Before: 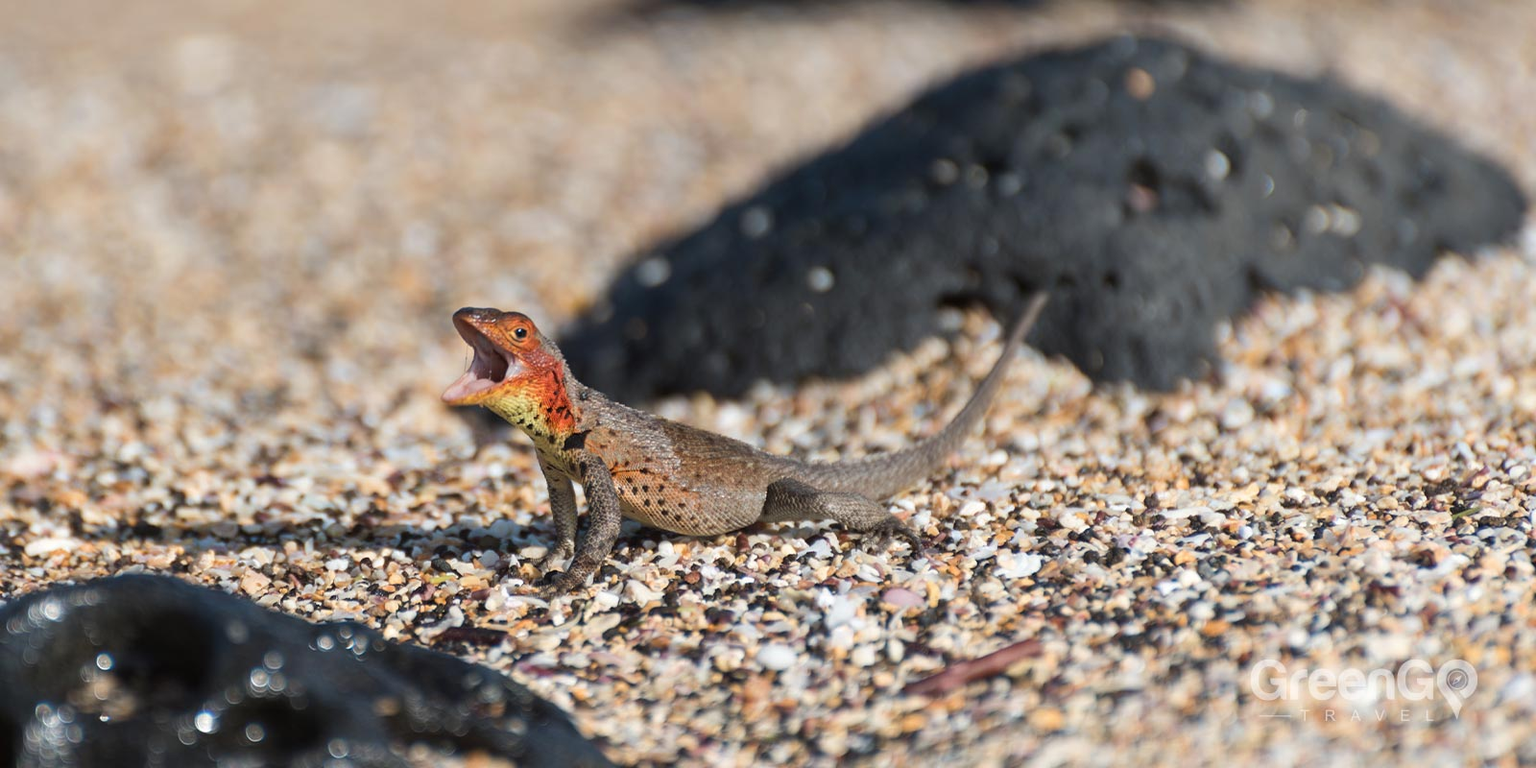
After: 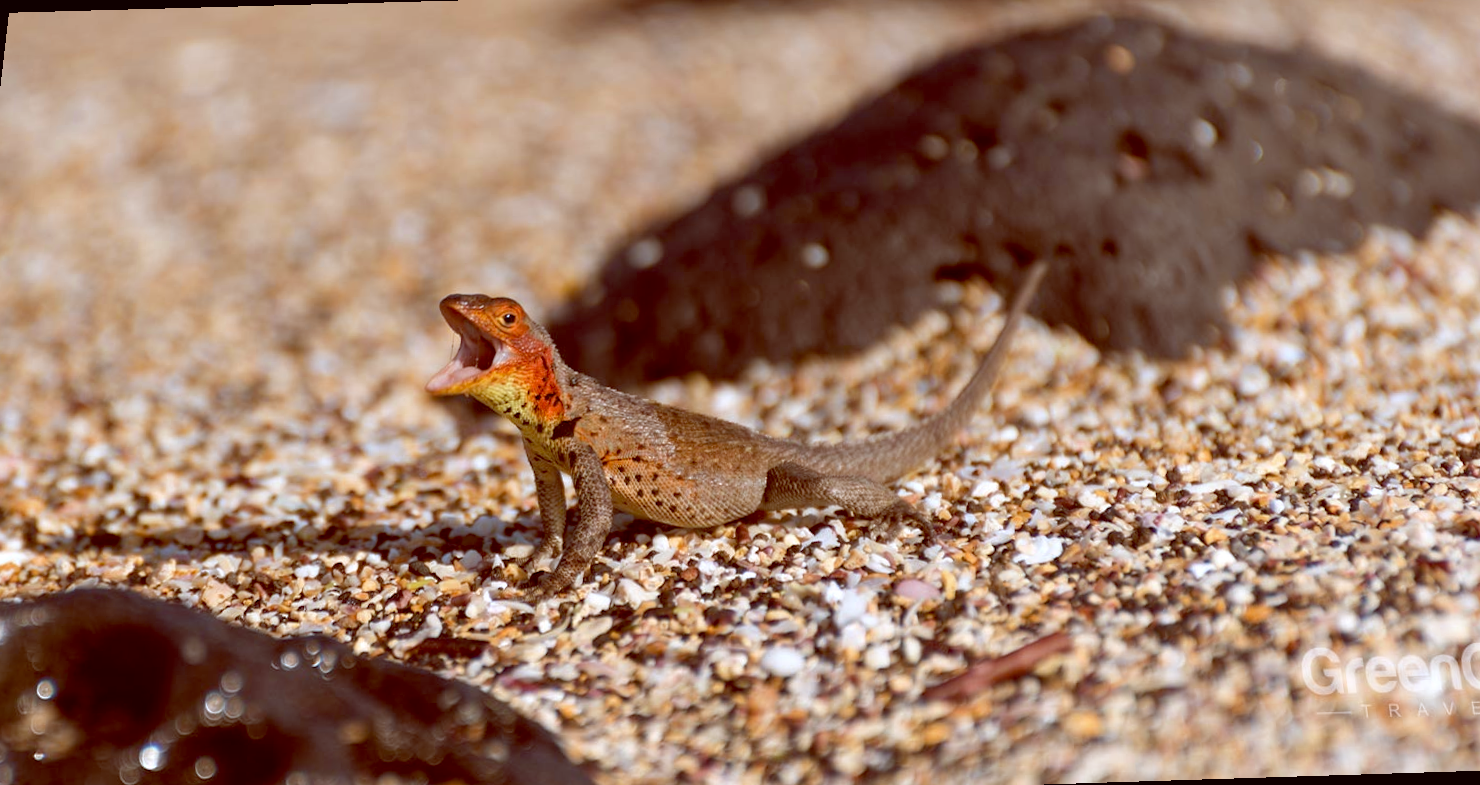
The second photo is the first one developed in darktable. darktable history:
color balance: lift [1, 1.011, 0.999, 0.989], gamma [1.109, 1.045, 1.039, 0.955], gain [0.917, 0.936, 0.952, 1.064], contrast 2.32%, contrast fulcrum 19%, output saturation 101%
tone curve: curves: ch0 [(0, 0) (0.077, 0.082) (0.765, 0.73) (1, 1)]
rgb levels: mode RGB, independent channels, levels [[0, 0.5, 1], [0, 0.521, 1], [0, 0.536, 1]]
exposure: black level correction 0.007, exposure 0.093 EV, compensate highlight preservation false
tone equalizer: on, module defaults
rotate and perspective: rotation -1.68°, lens shift (vertical) -0.146, crop left 0.049, crop right 0.912, crop top 0.032, crop bottom 0.96
